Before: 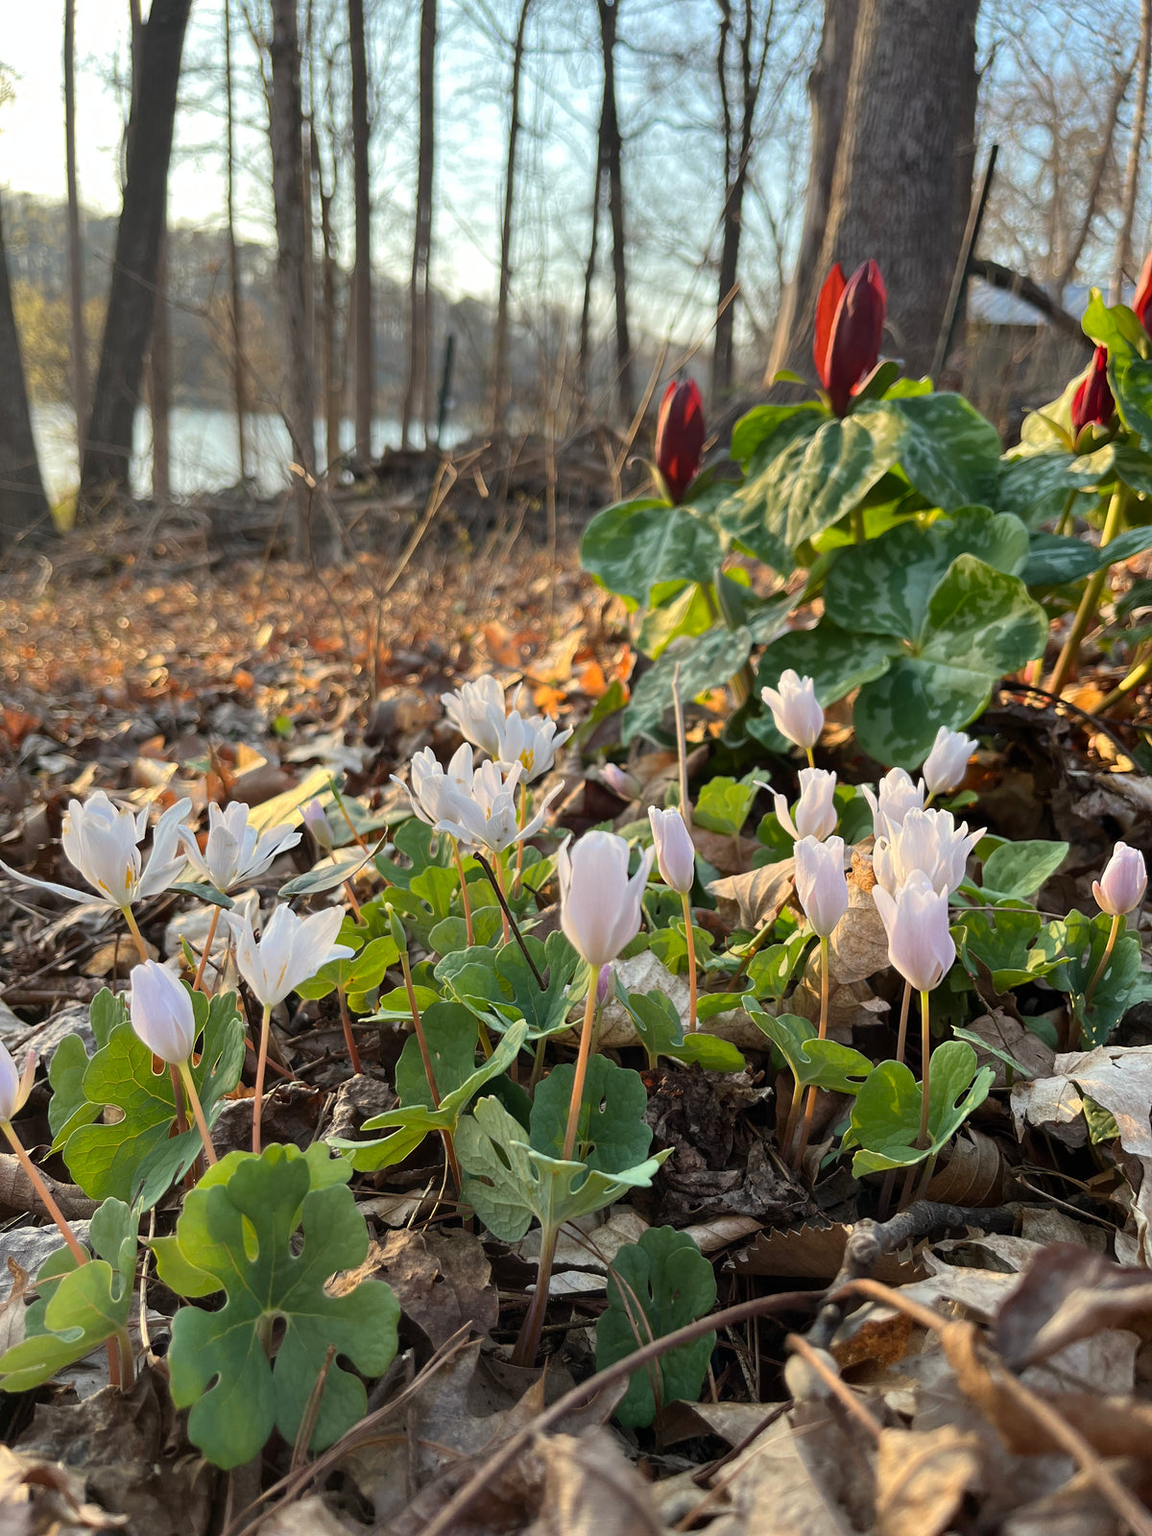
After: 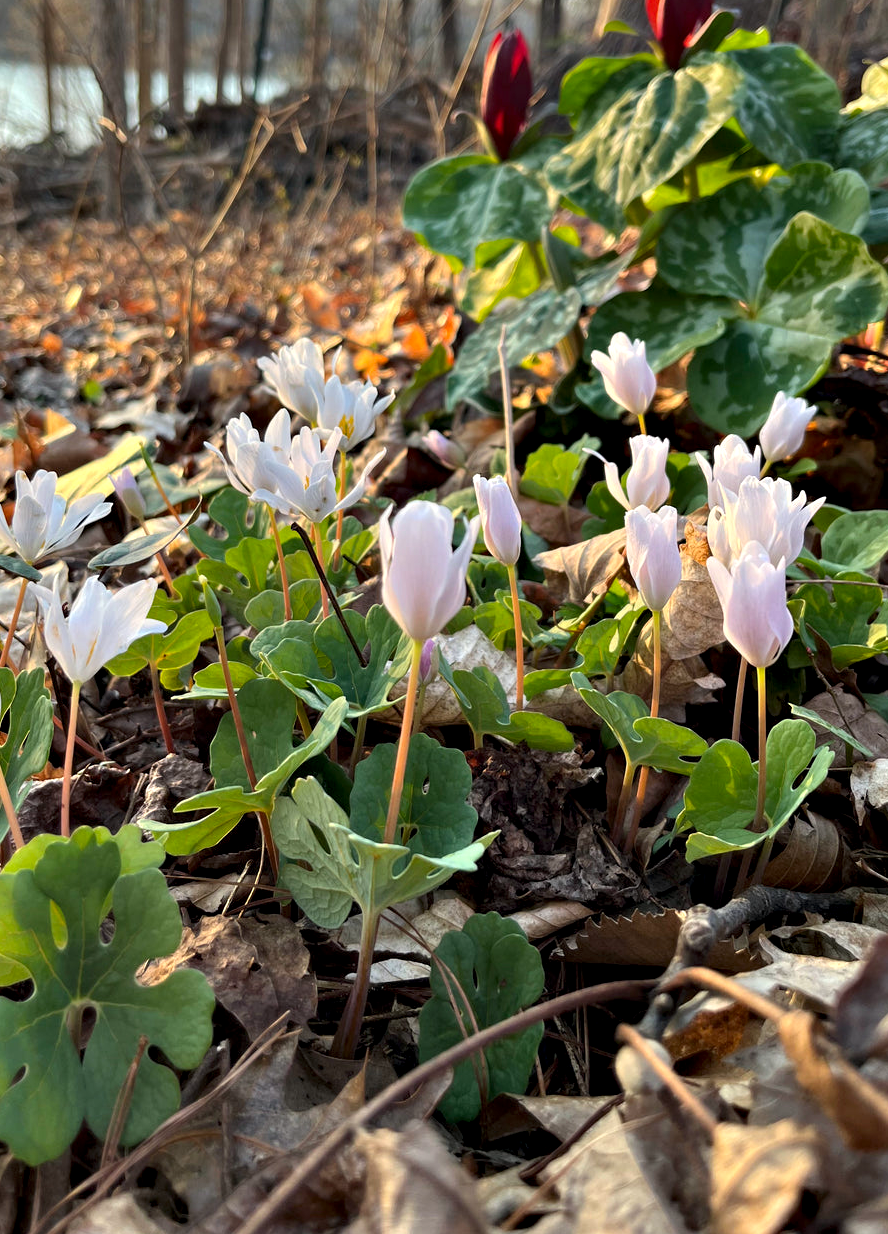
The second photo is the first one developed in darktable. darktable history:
crop: left 16.871%, top 22.857%, right 9.116%
contrast equalizer: octaves 7, y [[0.528, 0.548, 0.563, 0.562, 0.546, 0.526], [0.55 ×6], [0 ×6], [0 ×6], [0 ×6]]
